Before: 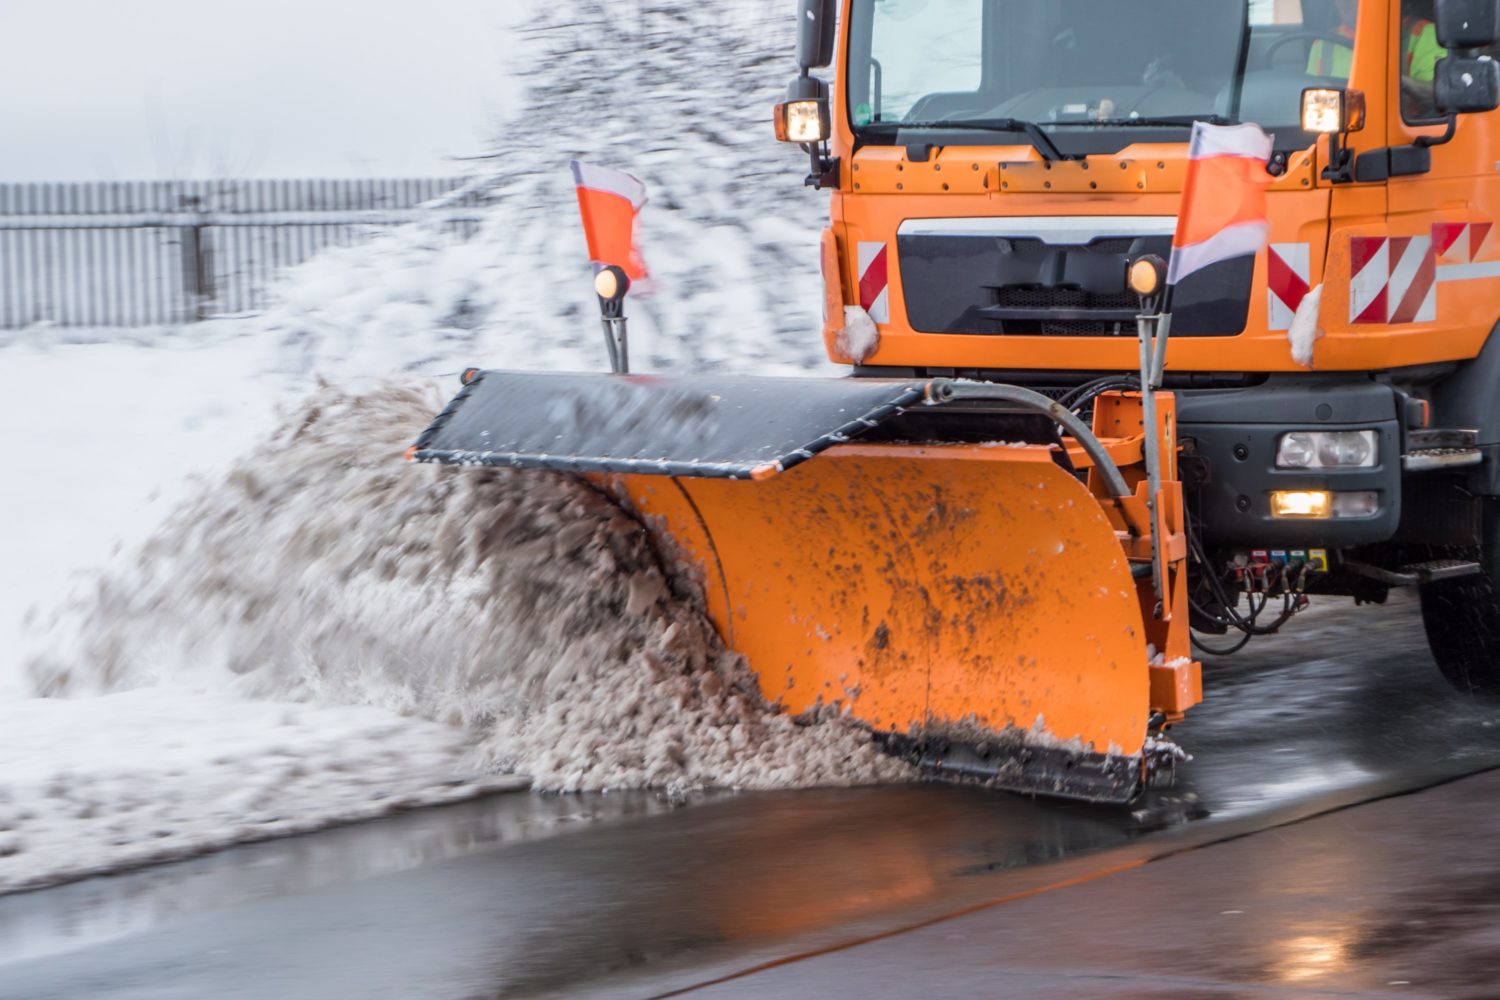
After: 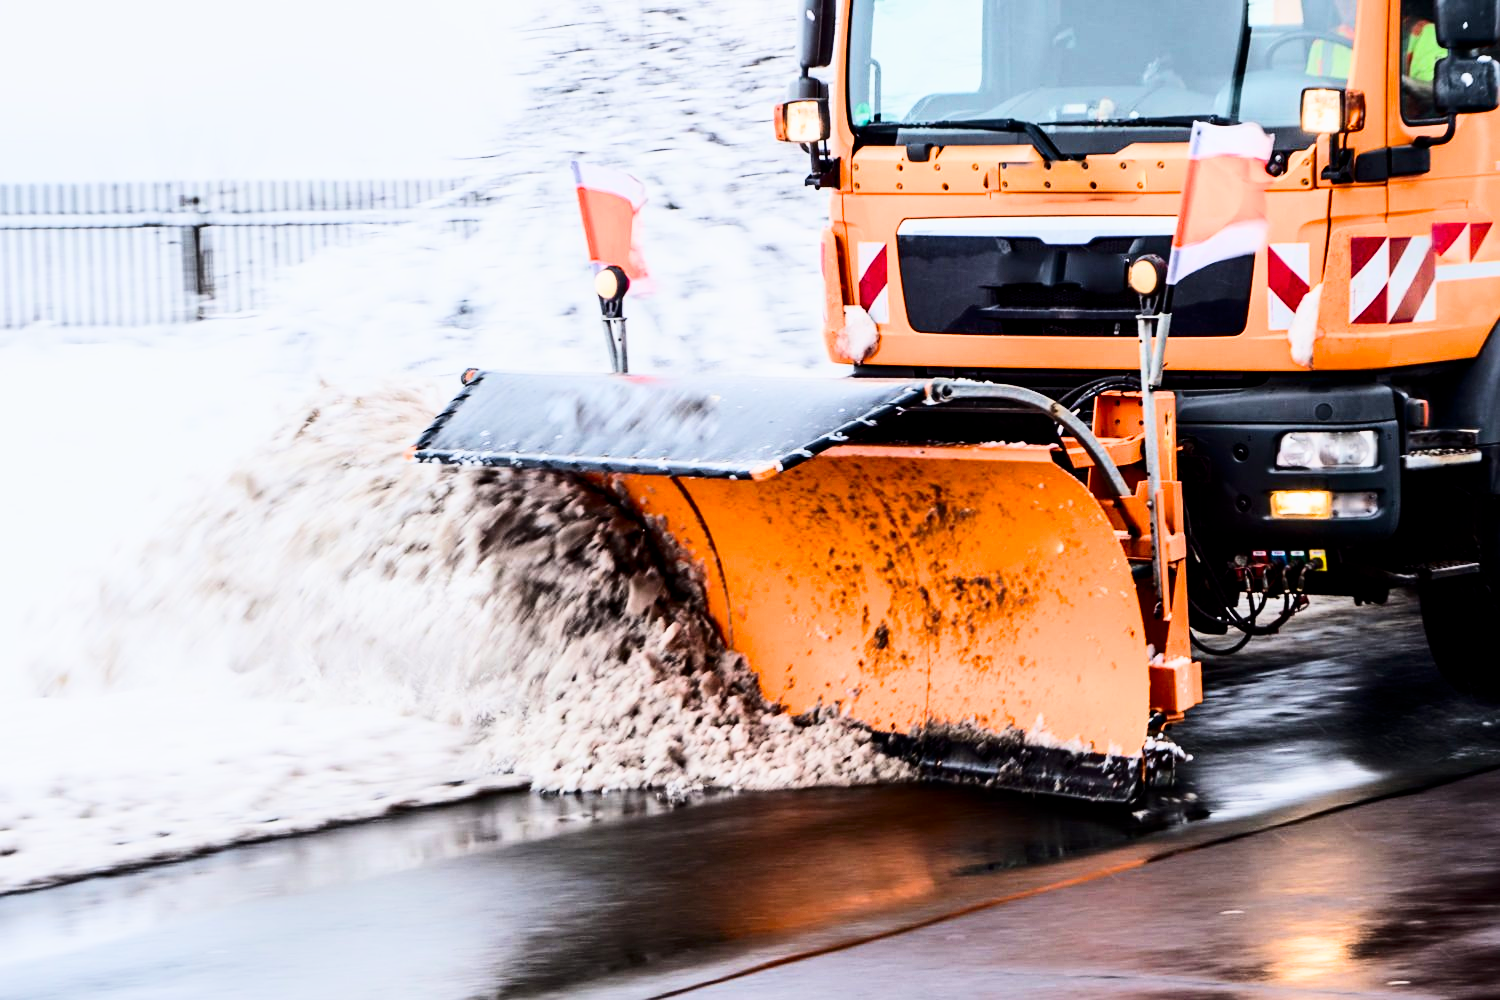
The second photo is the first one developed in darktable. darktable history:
sharpen: amount 0.207
color balance rgb: global offset › luminance -0.429%, perceptual saturation grading › global saturation 9.566%, global vibrance 9.951%
contrast brightness saturation: contrast 0.337, brightness -0.077, saturation 0.17
exposure: black level correction -0.002, exposure 0.706 EV, compensate highlight preservation false
filmic rgb: black relative exposure -5.02 EV, white relative exposure 3.99 EV, hardness 2.89, contrast 1.391, highlights saturation mix -30.36%
